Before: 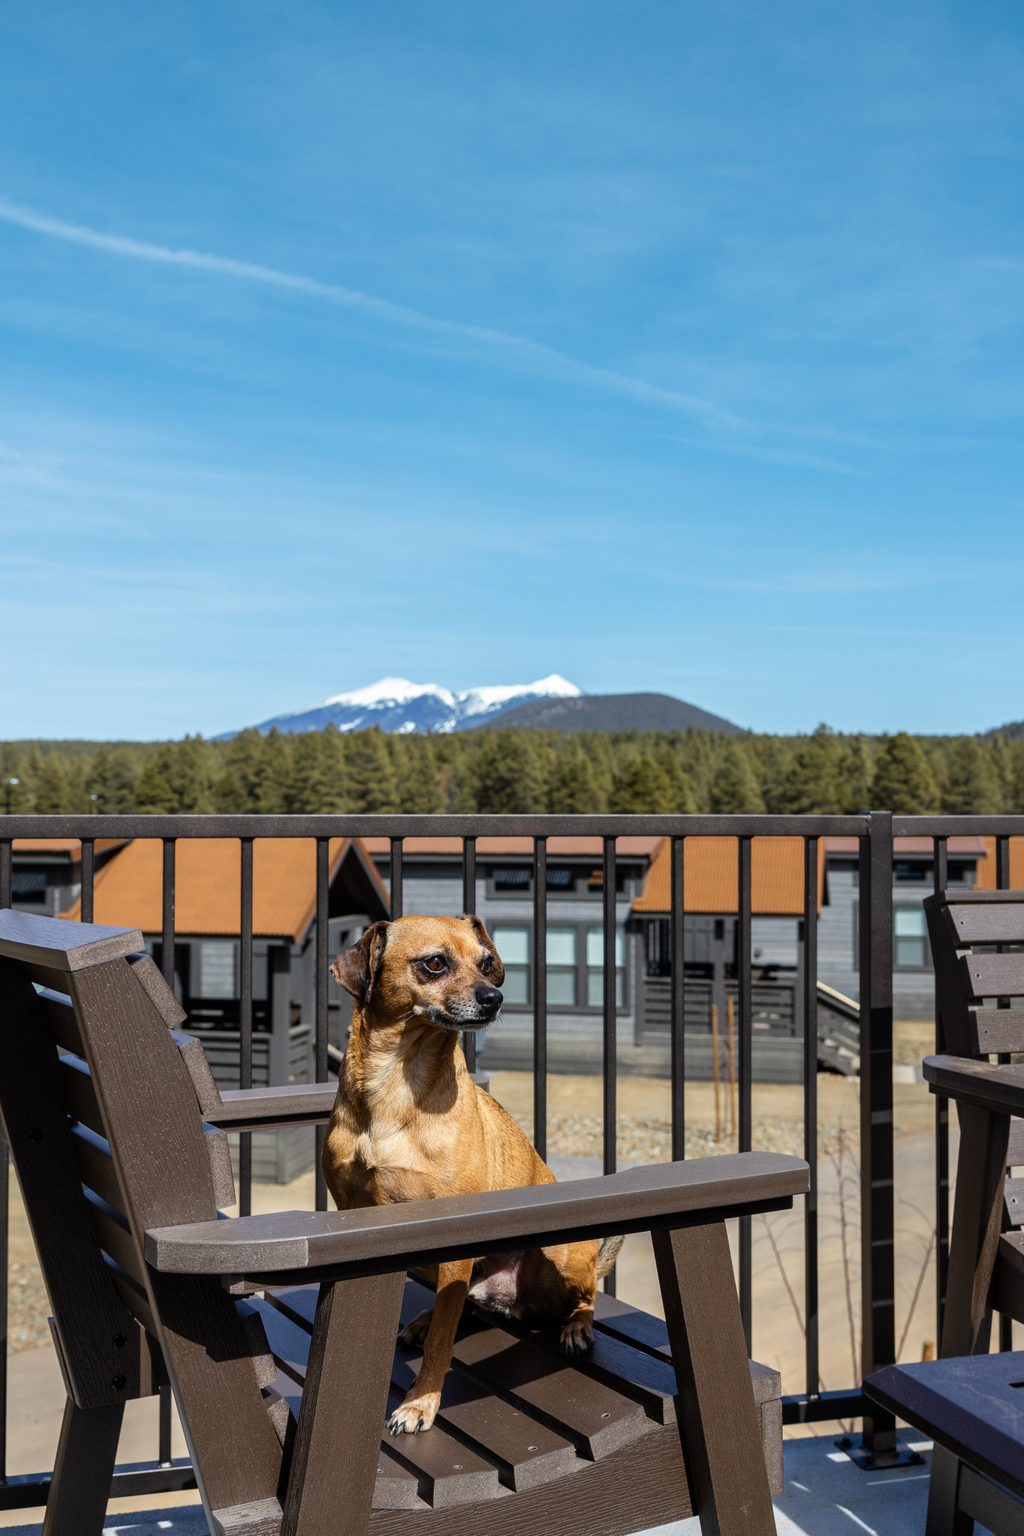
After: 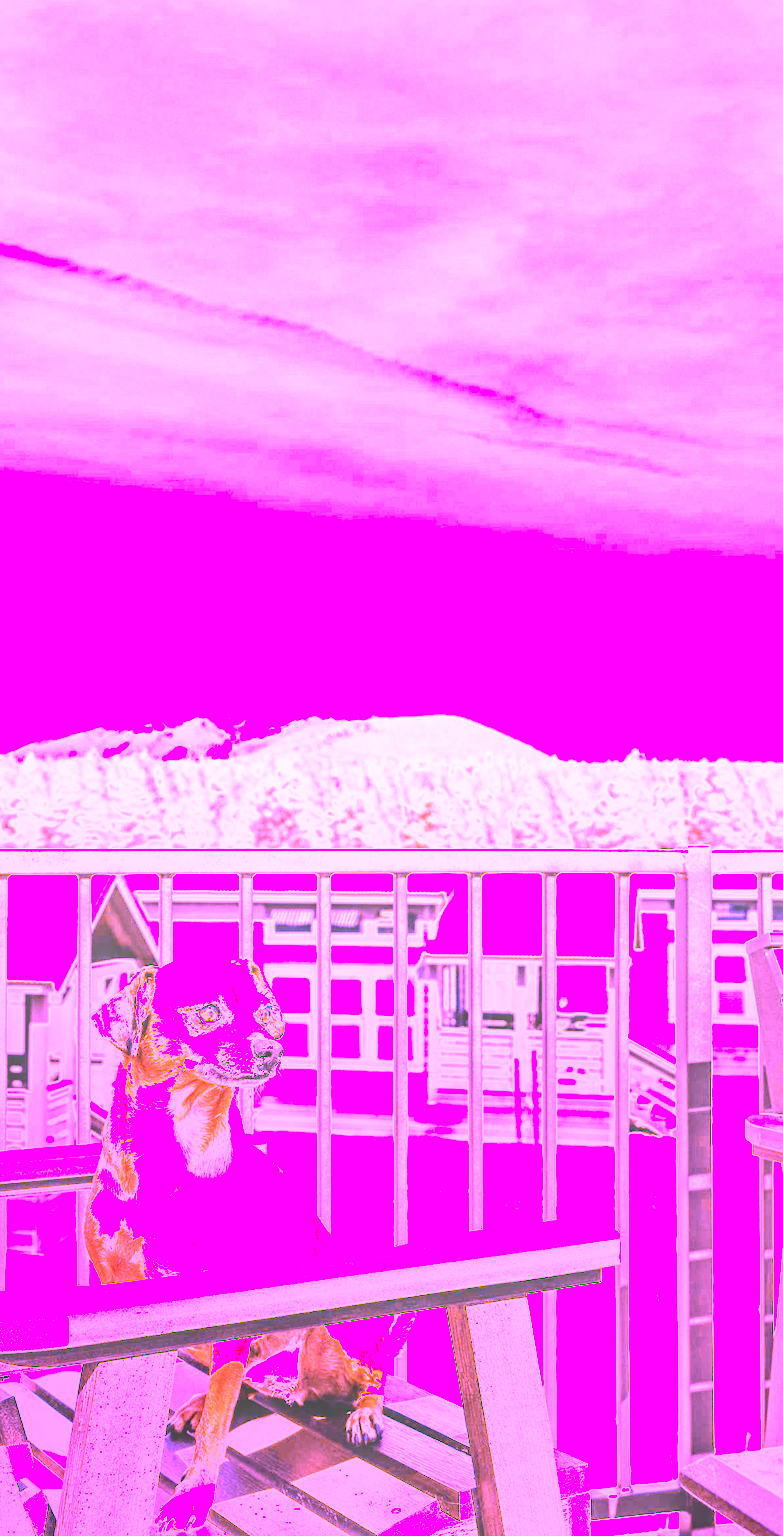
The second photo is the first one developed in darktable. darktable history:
white balance: red 8, blue 8
local contrast: on, module defaults
crop and rotate: left 24.034%, top 2.838%, right 6.406%, bottom 6.299%
